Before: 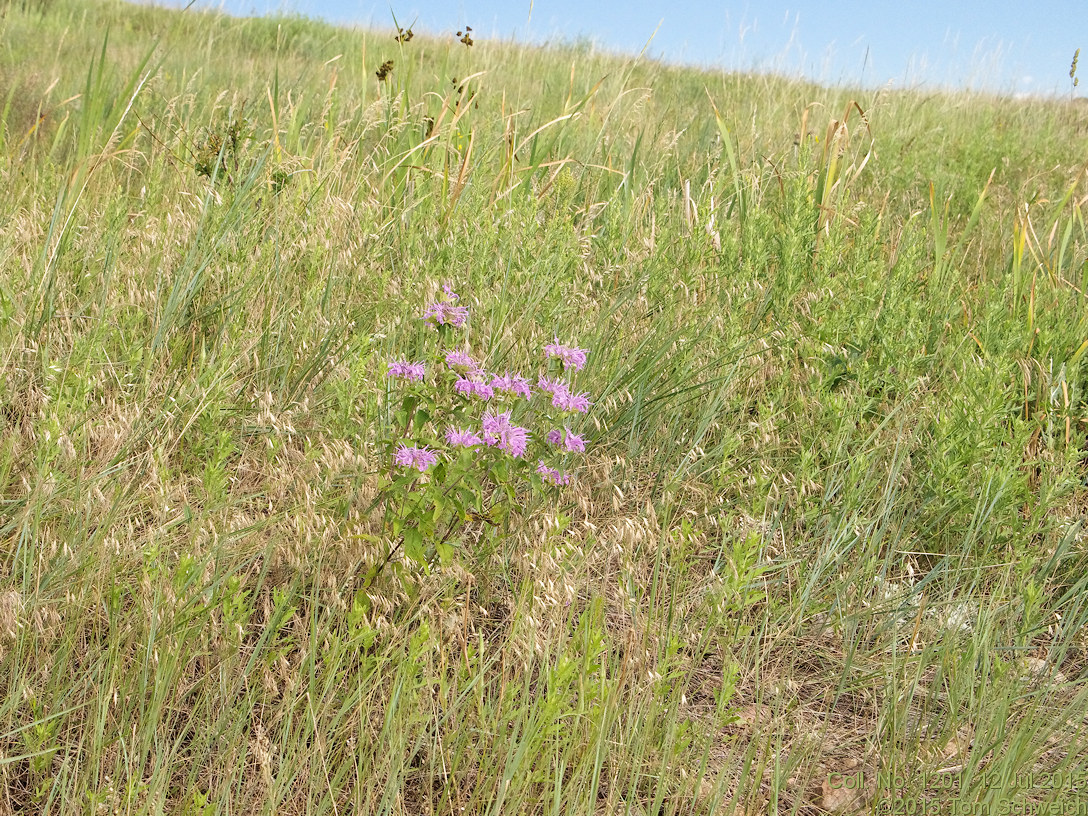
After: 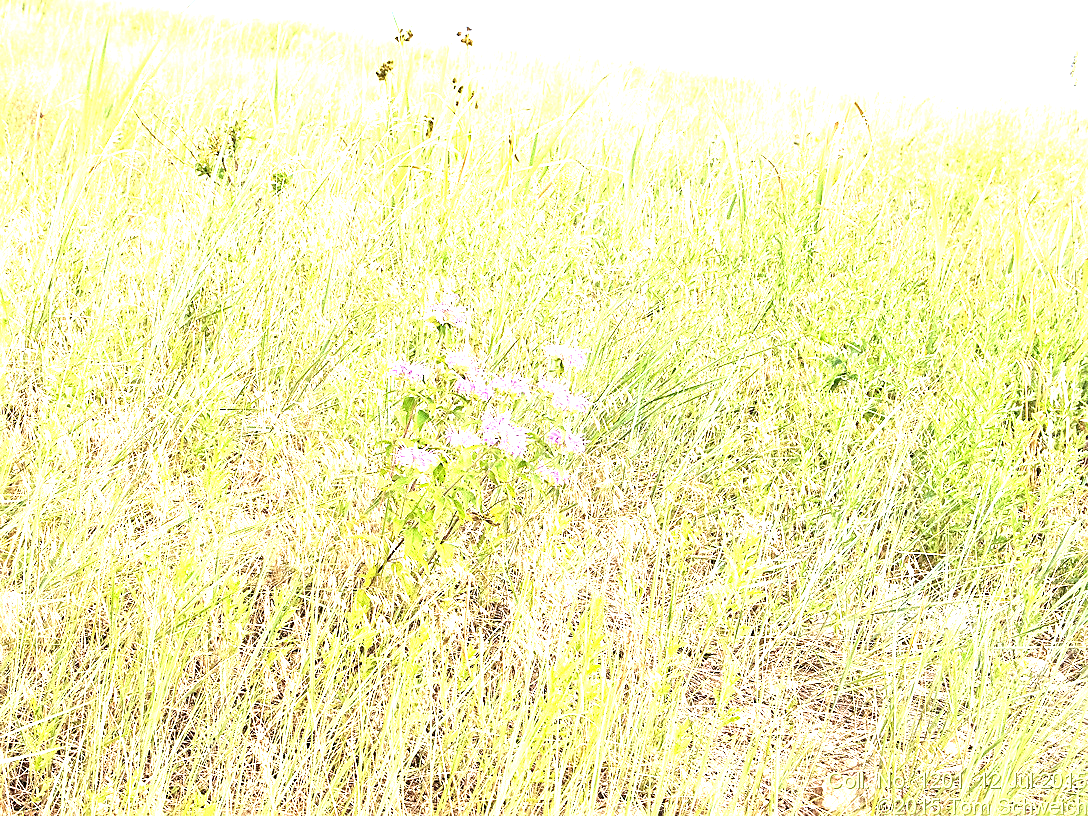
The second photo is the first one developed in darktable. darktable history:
sharpen: on, module defaults
exposure: exposure 2.215 EV, compensate highlight preservation false
